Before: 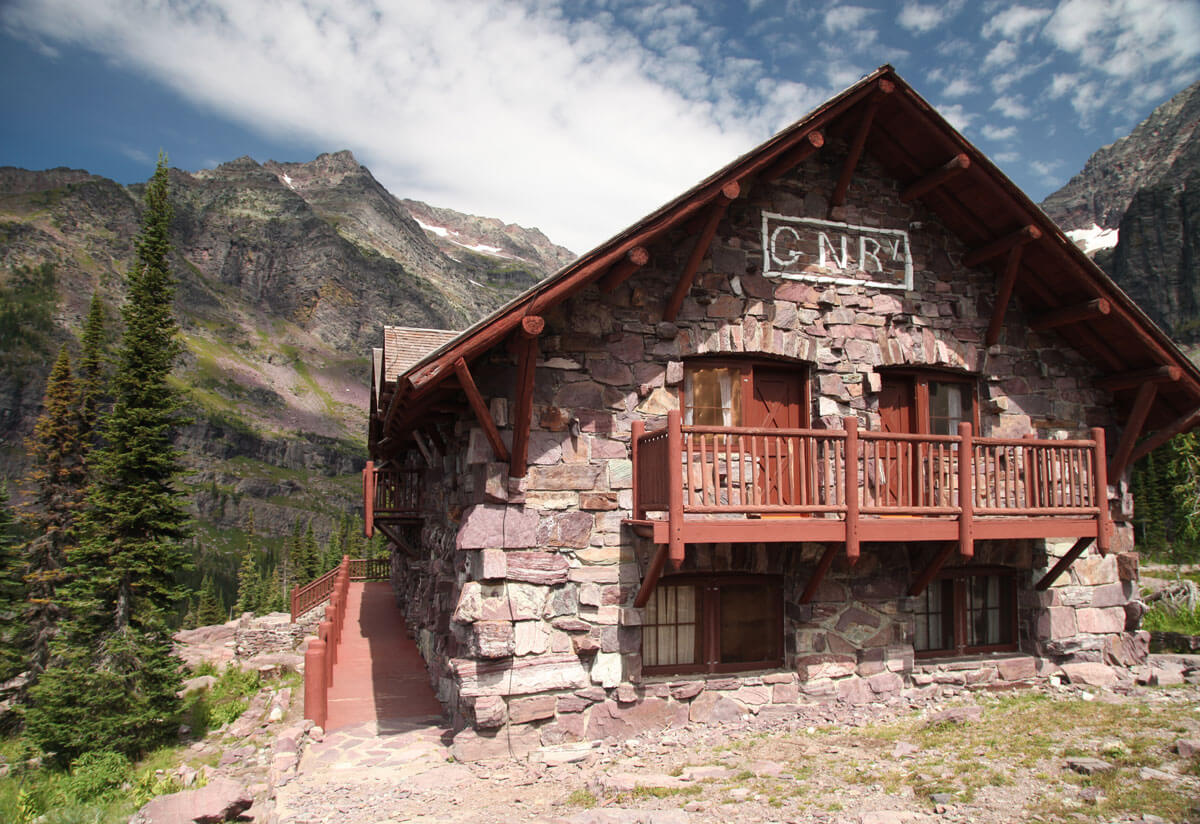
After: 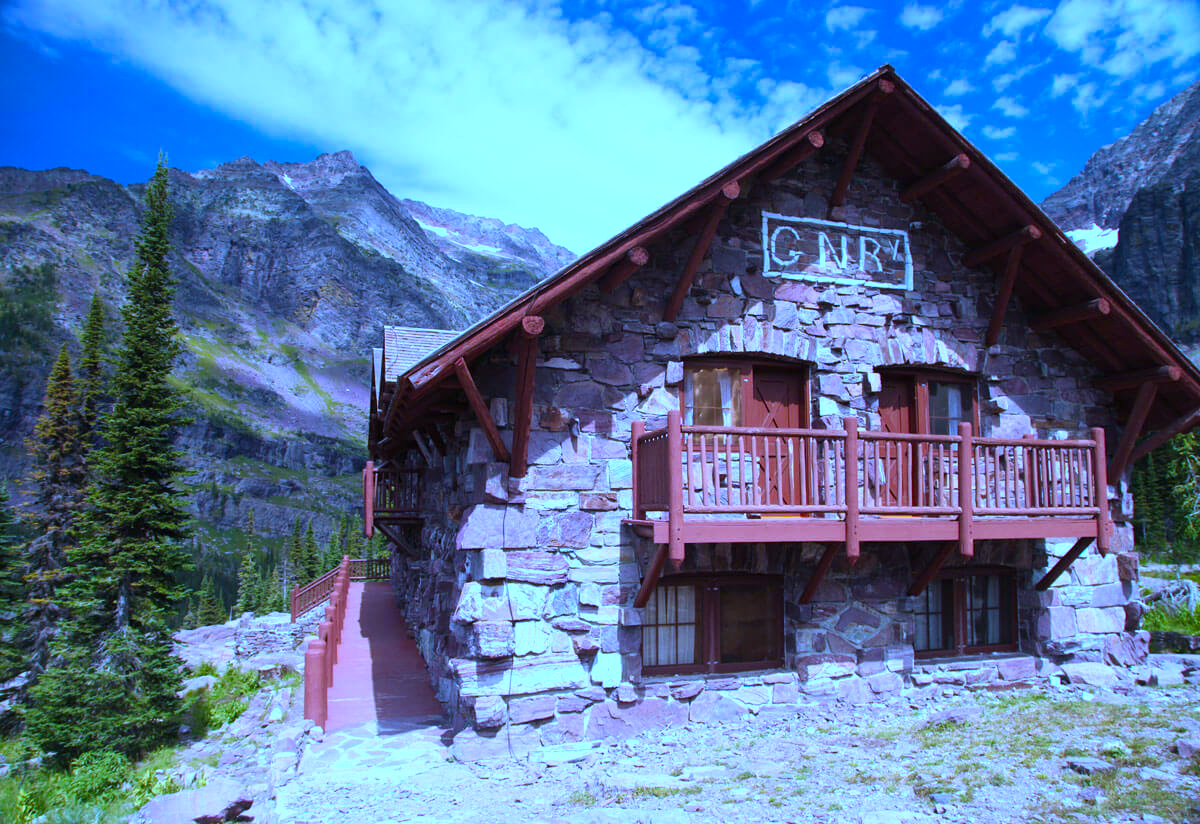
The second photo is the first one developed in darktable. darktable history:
color balance rgb: perceptual saturation grading › global saturation 36%, perceptual brilliance grading › global brilliance 10%, global vibrance 20%
white balance: red 0.766, blue 1.537
